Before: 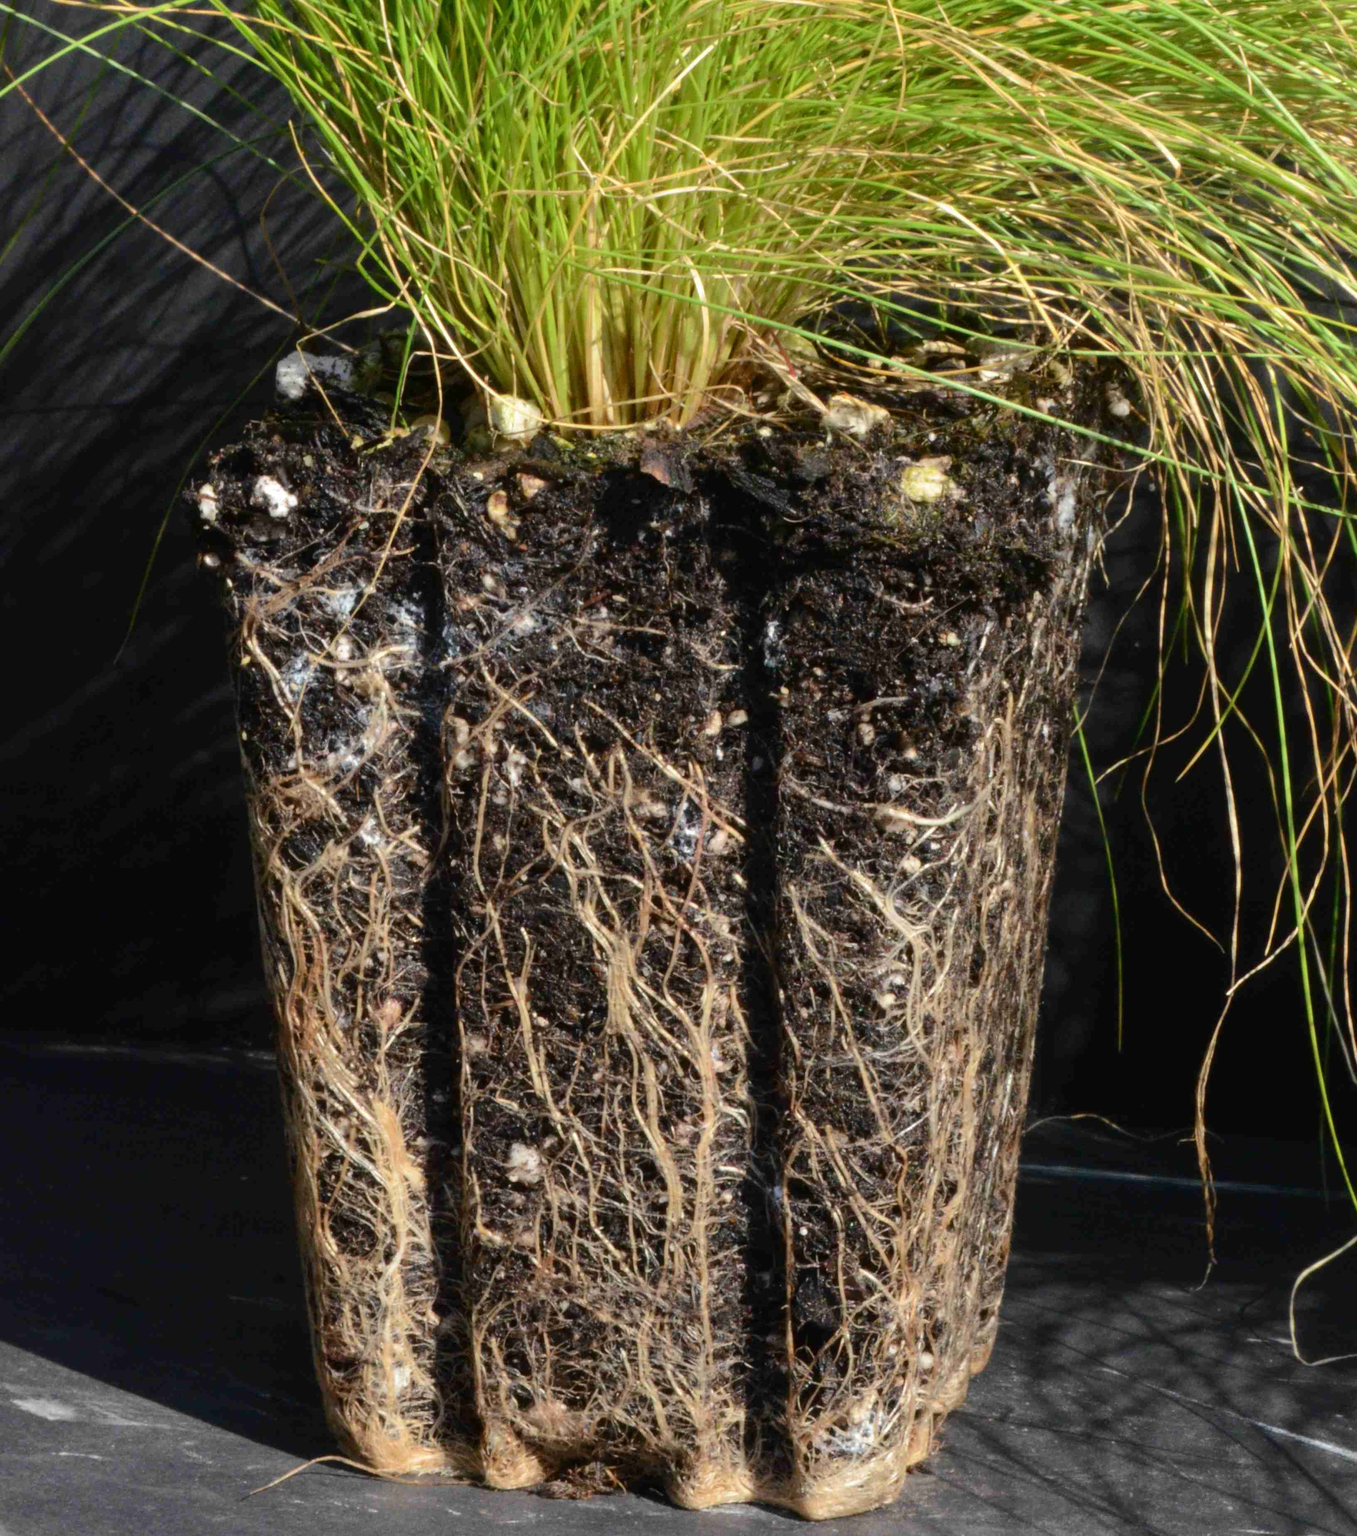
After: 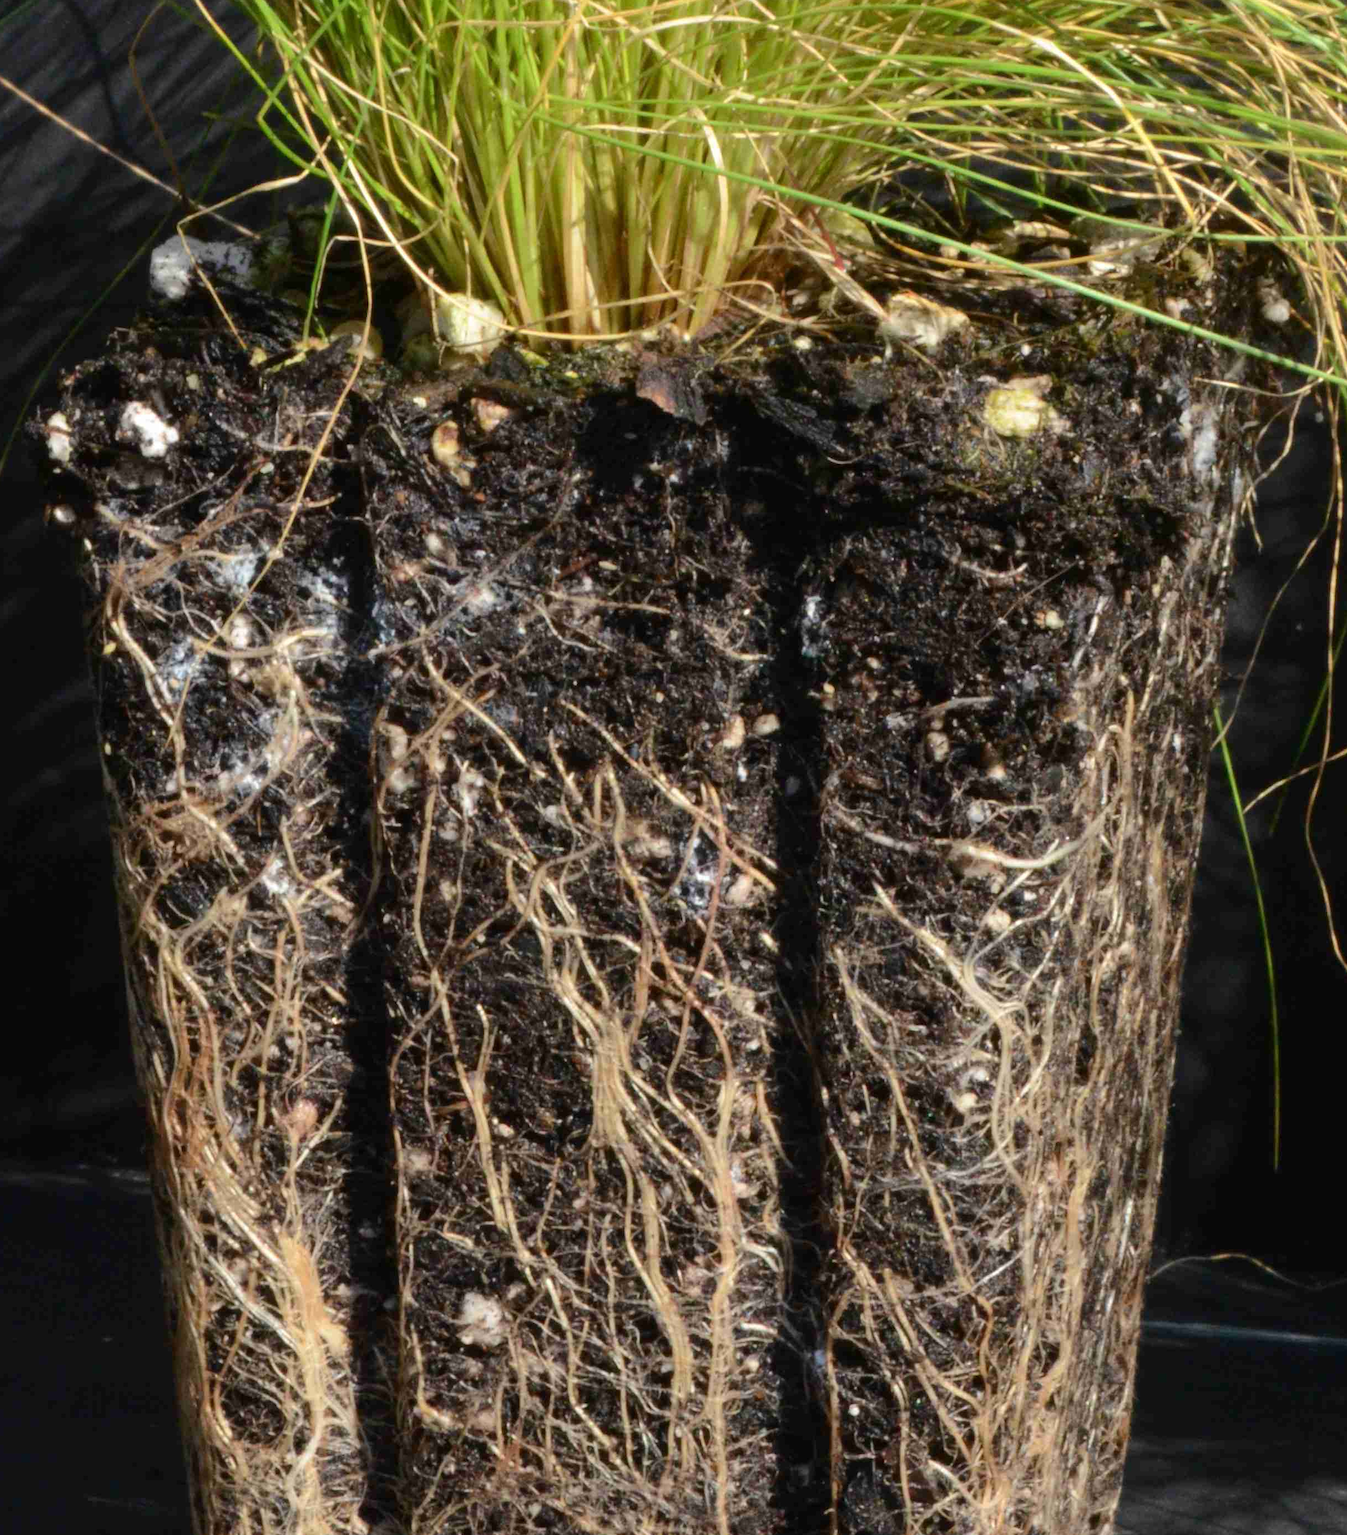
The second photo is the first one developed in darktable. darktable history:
crop and rotate: left 12.085%, top 11.409%, right 13.487%, bottom 13.674%
